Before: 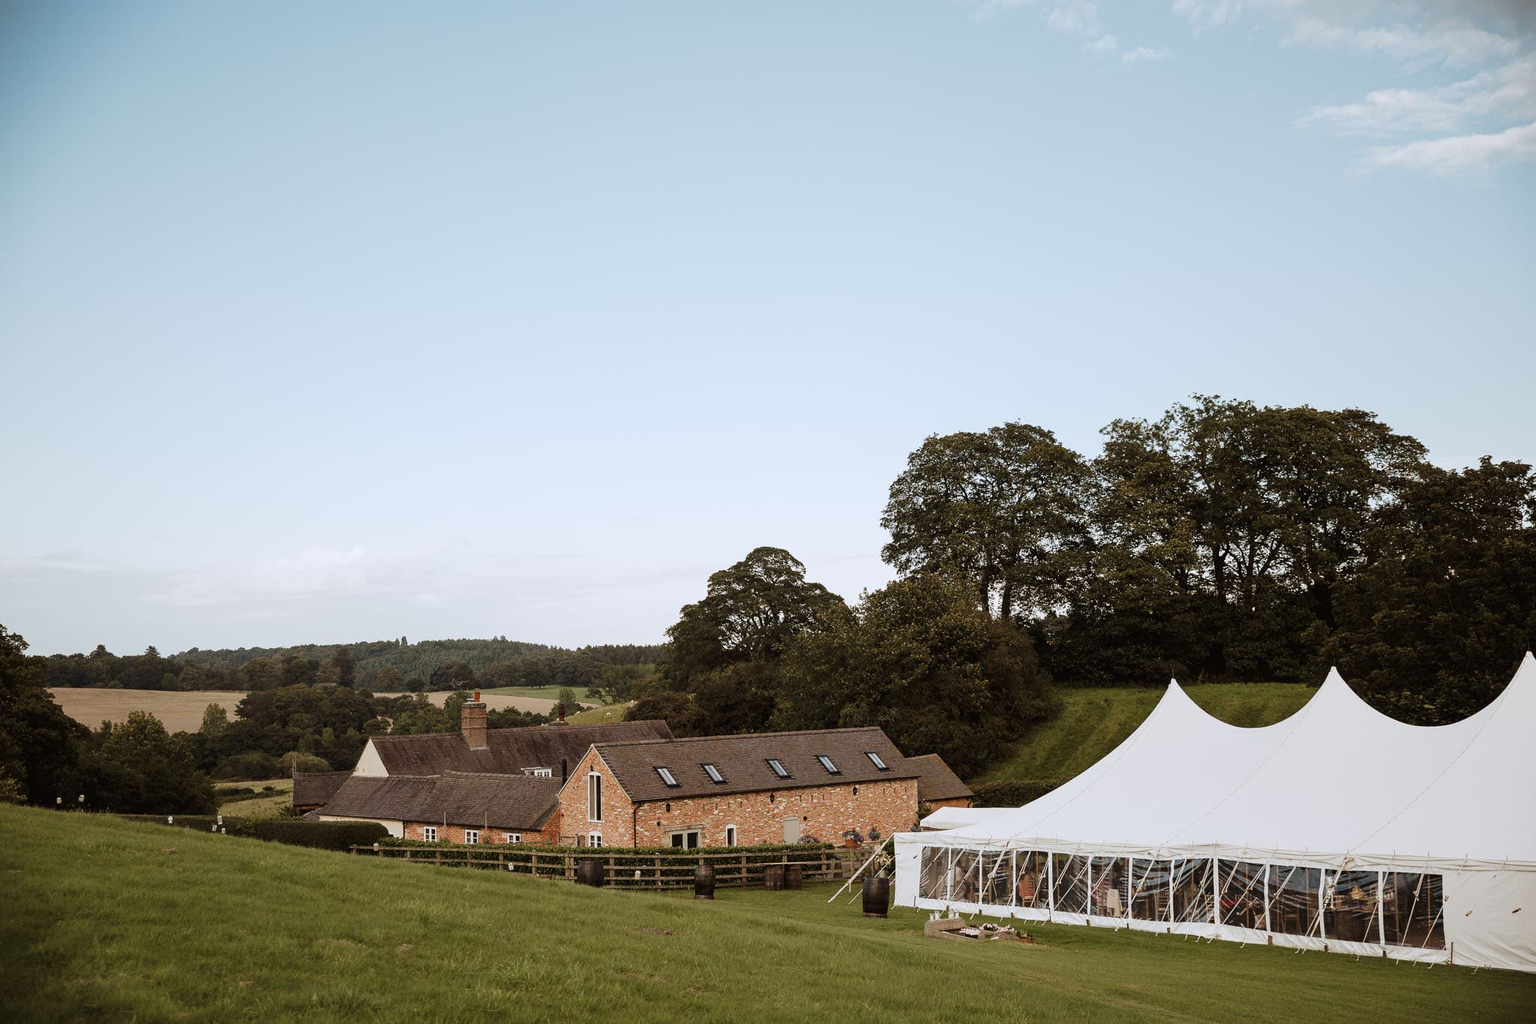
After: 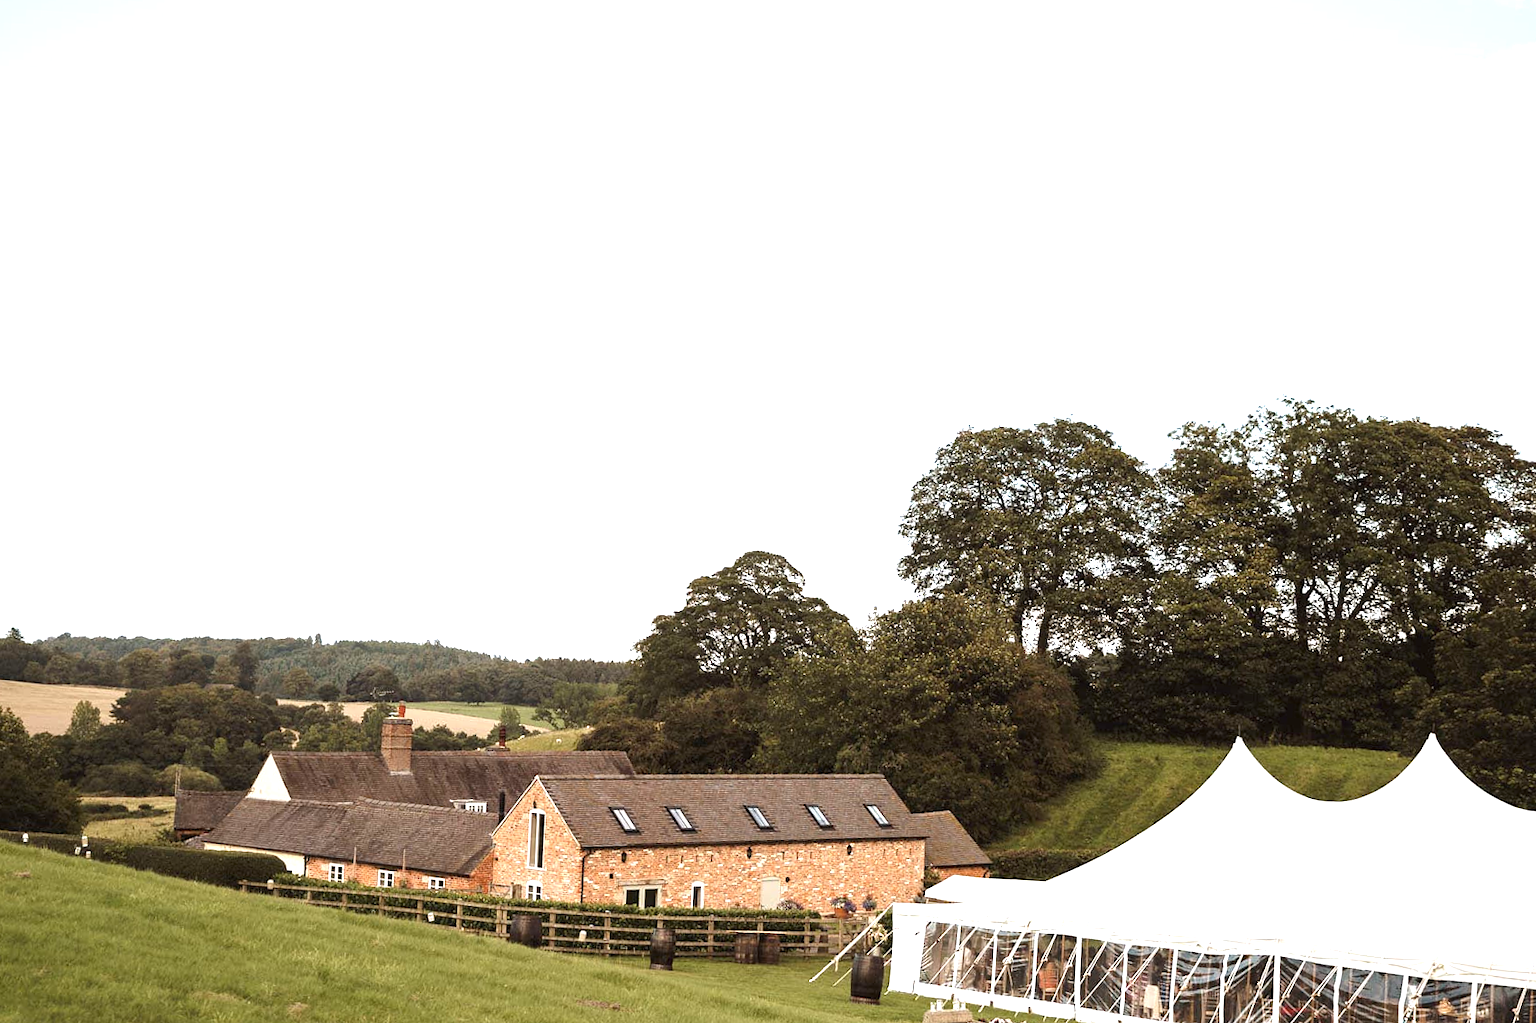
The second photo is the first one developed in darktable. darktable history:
exposure: black level correction 0, exposure 1.2 EV, compensate exposure bias true, compensate highlight preservation false
crop and rotate: angle -3.27°, left 5.211%, top 5.211%, right 4.607%, bottom 4.607%
